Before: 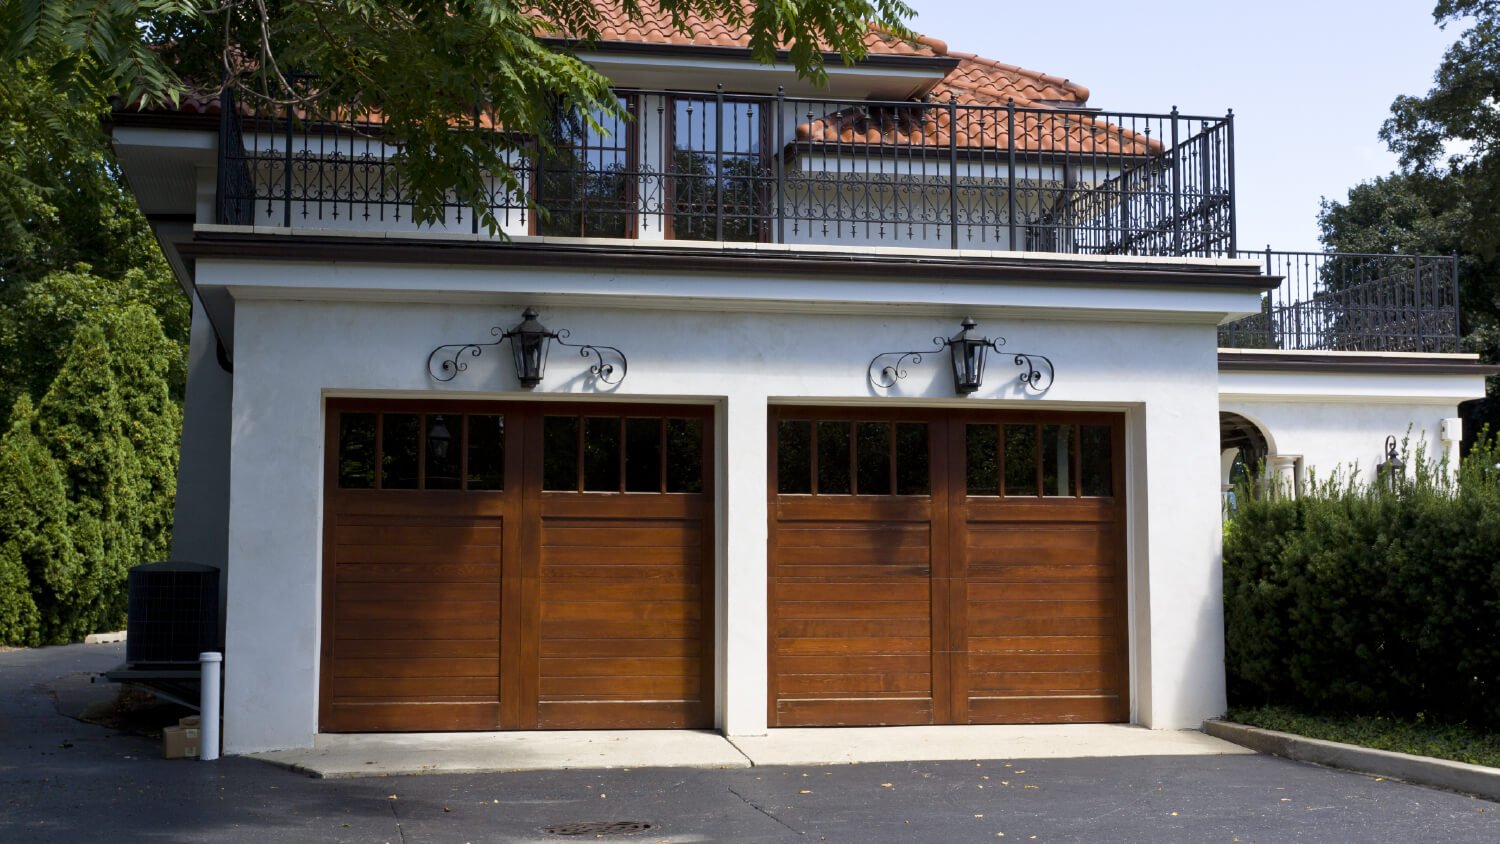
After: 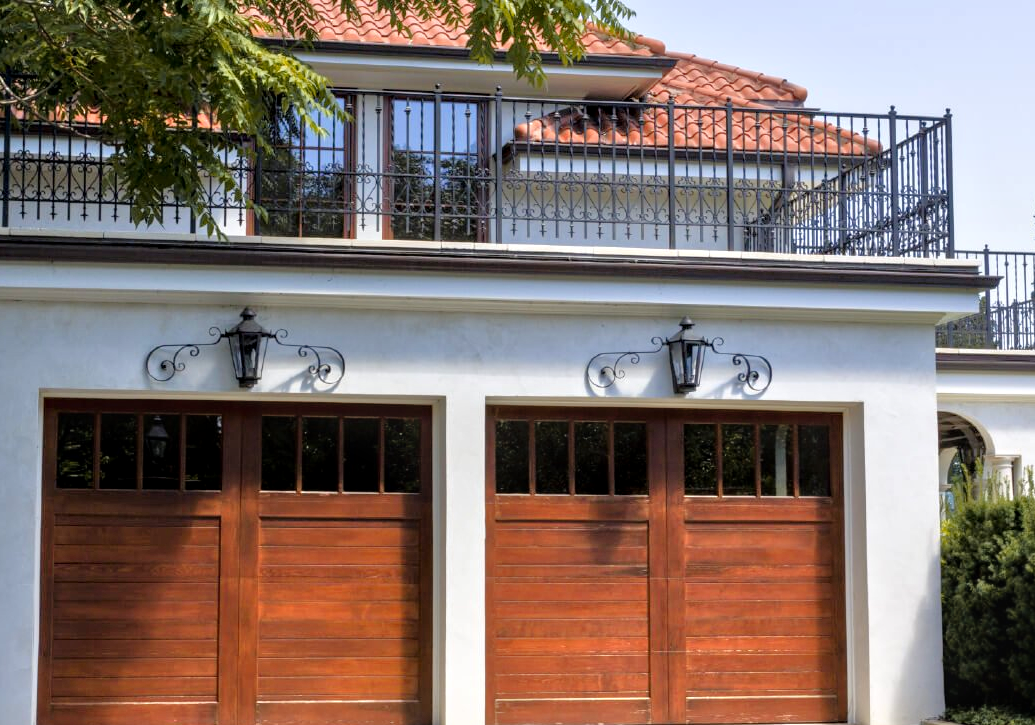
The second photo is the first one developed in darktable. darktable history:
local contrast: on, module defaults
crop: left 18.813%, right 12.132%, bottom 14.029%
color zones: curves: ch1 [(0.309, 0.524) (0.41, 0.329) (0.508, 0.509)]; ch2 [(0.25, 0.457) (0.75, 0.5)]
tone equalizer: -7 EV 0.149 EV, -6 EV 0.617 EV, -5 EV 1.11 EV, -4 EV 1.37 EV, -3 EV 1.12 EV, -2 EV 0.6 EV, -1 EV 0.166 EV, mask exposure compensation -0.49 EV
